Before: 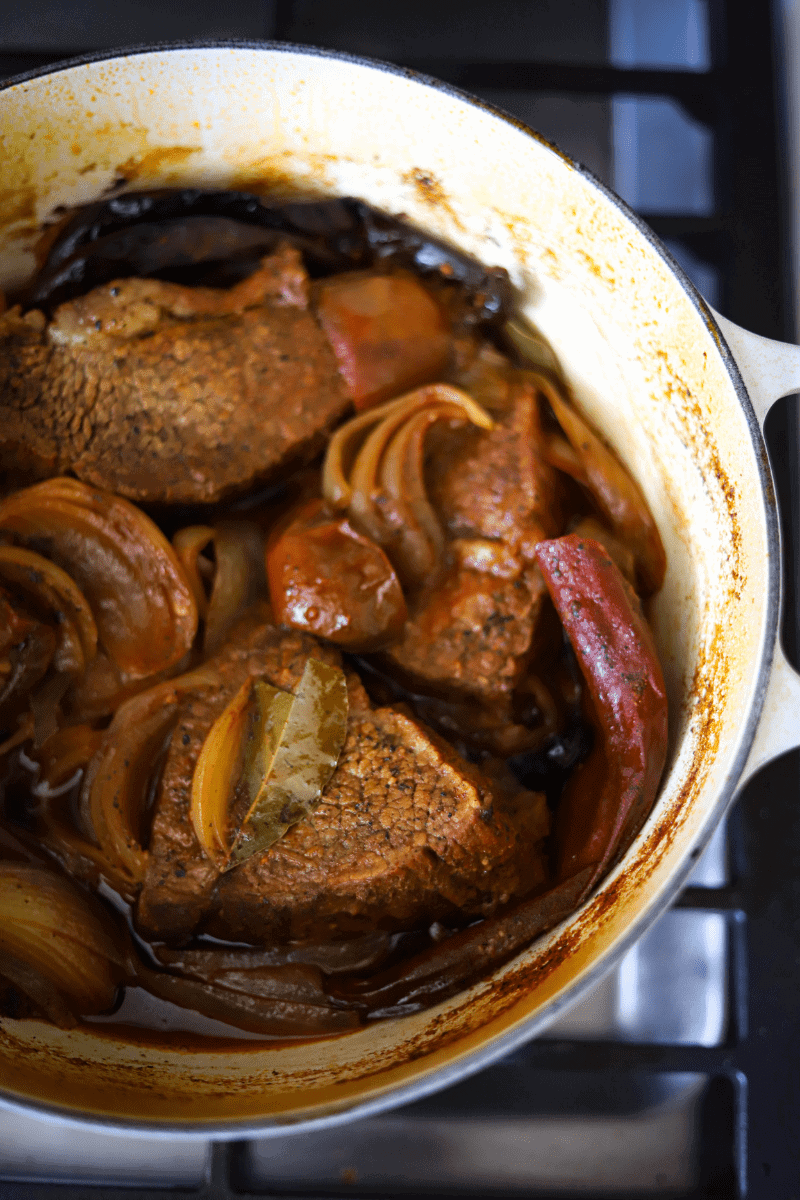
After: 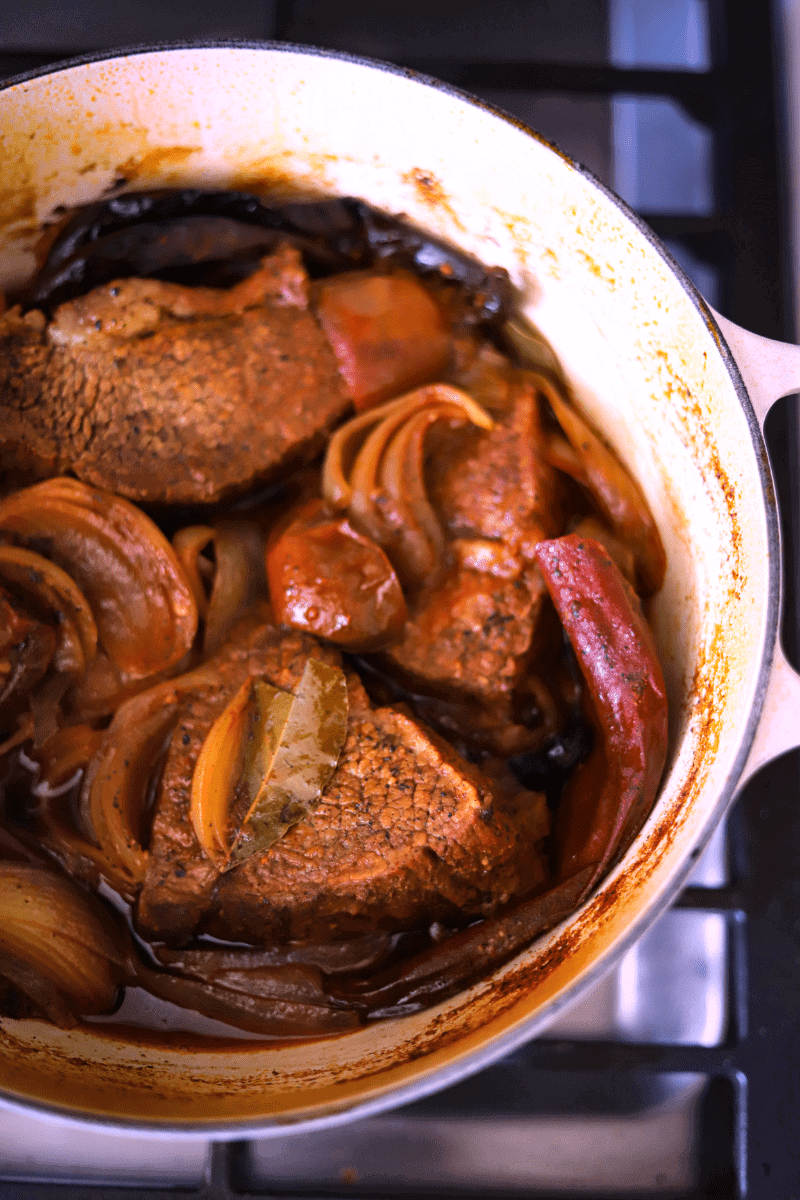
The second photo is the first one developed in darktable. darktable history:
shadows and highlights: shadows 37.27, highlights -28.18, soften with gaussian
white balance: red 1.188, blue 1.11
